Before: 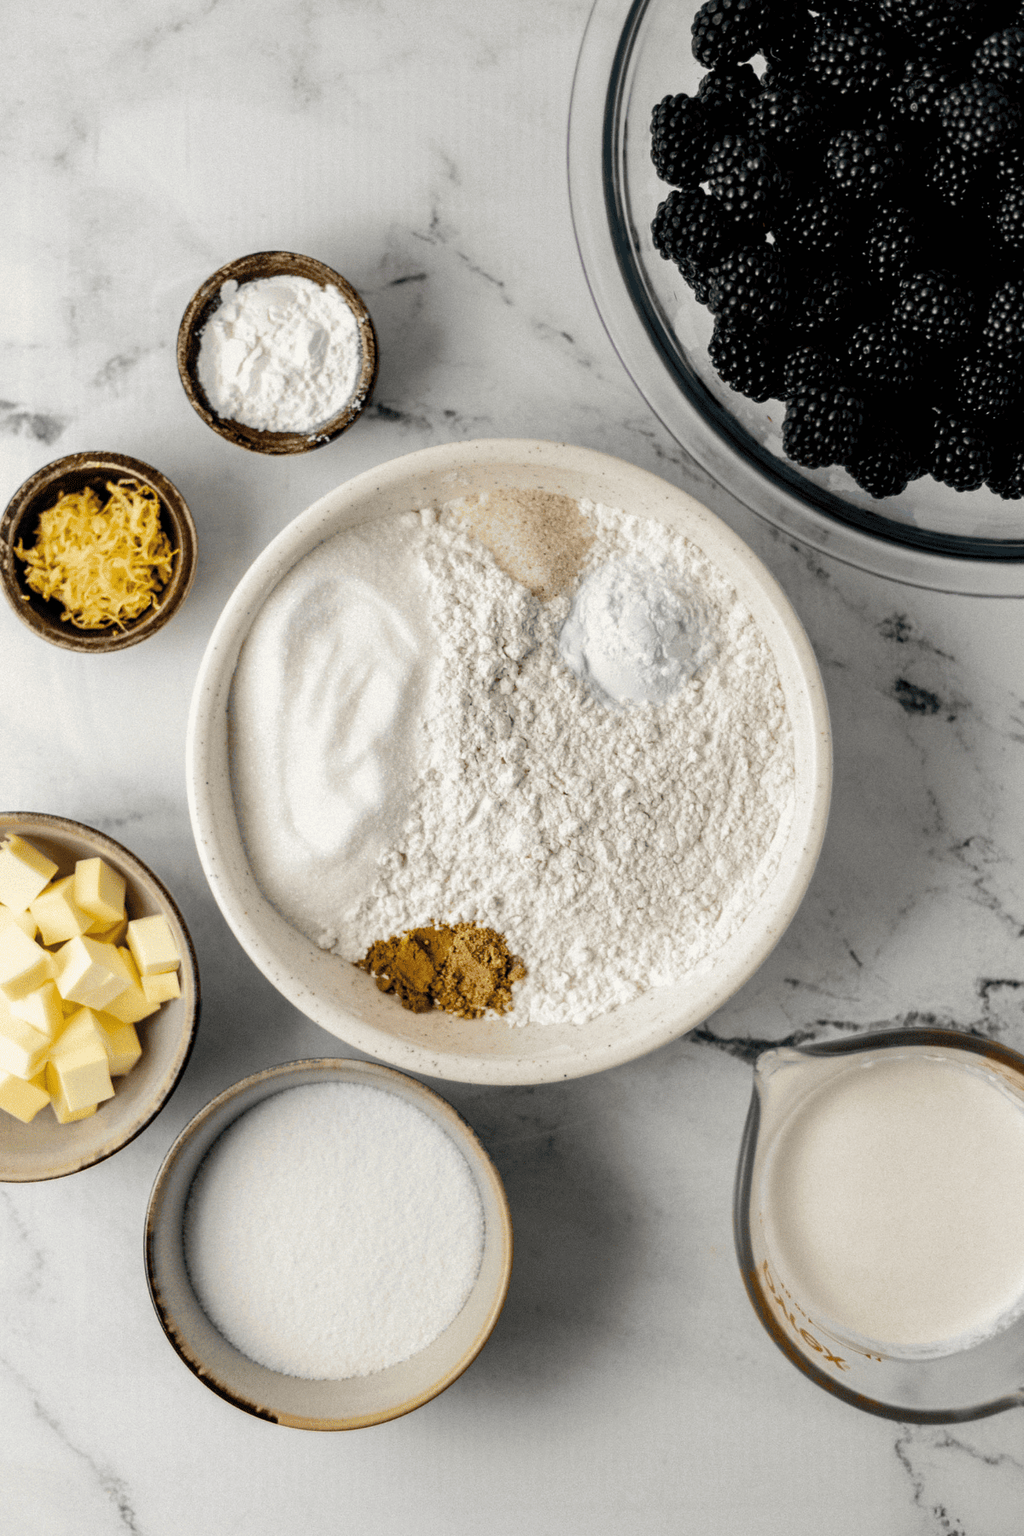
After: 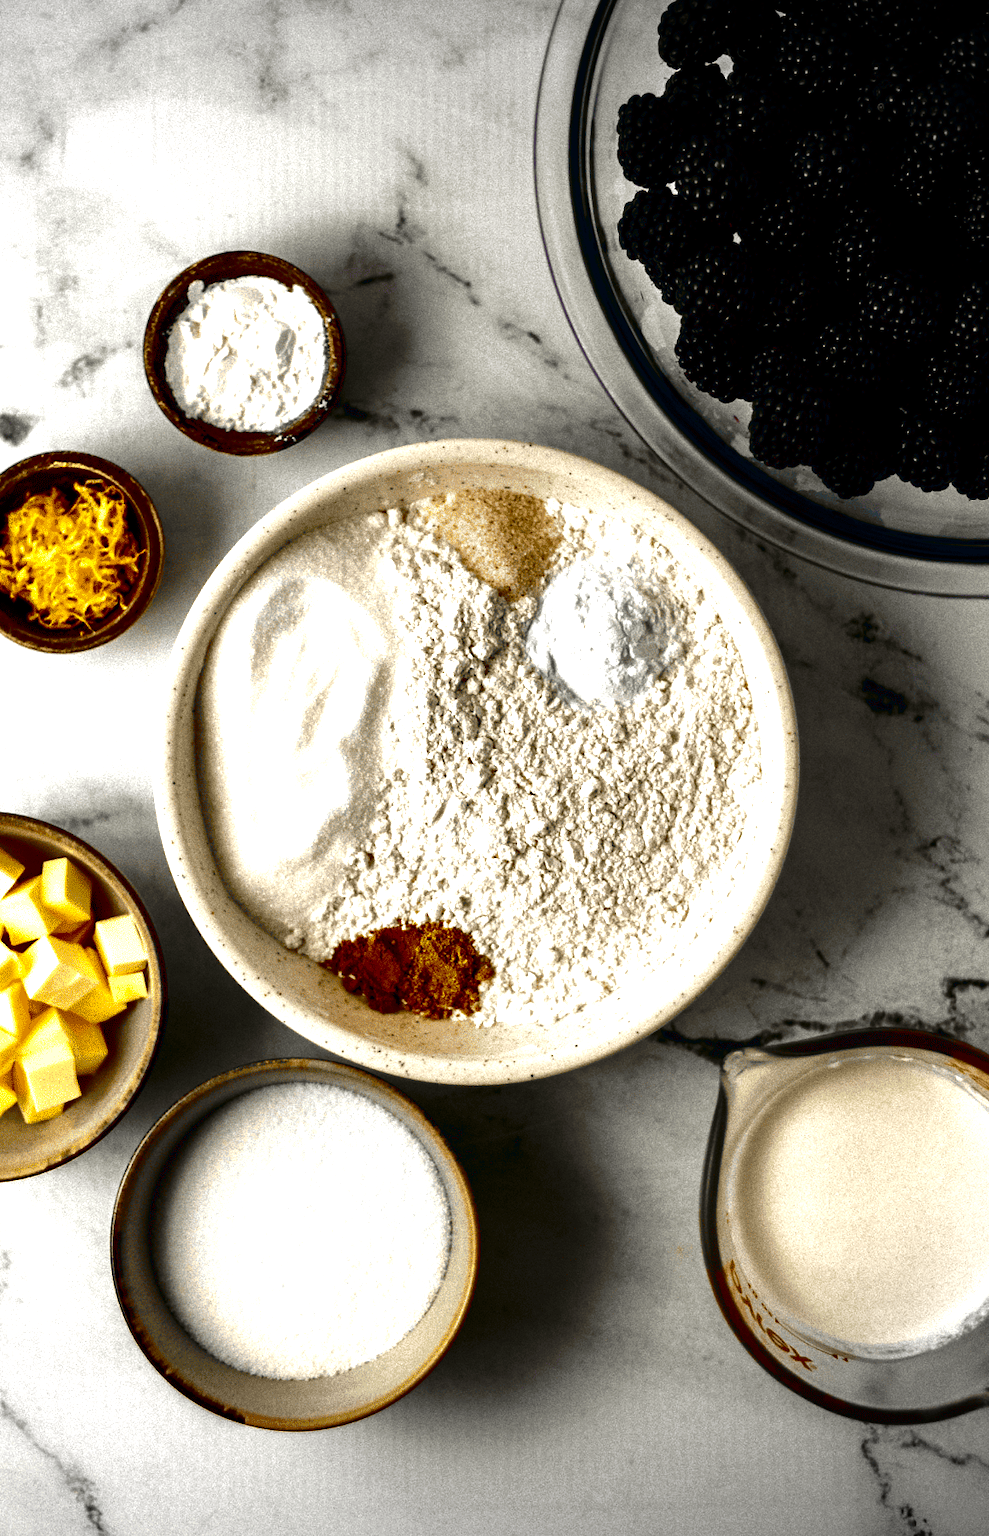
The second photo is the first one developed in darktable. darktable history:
exposure: exposure 0.633 EV, compensate highlight preservation false
vignetting: fall-off start 88.53%, fall-off radius 44.44%, center (-0.123, -0.002), width/height ratio 1.155
crop and rotate: left 3.263%
contrast brightness saturation: brightness -0.99, saturation 0.993
